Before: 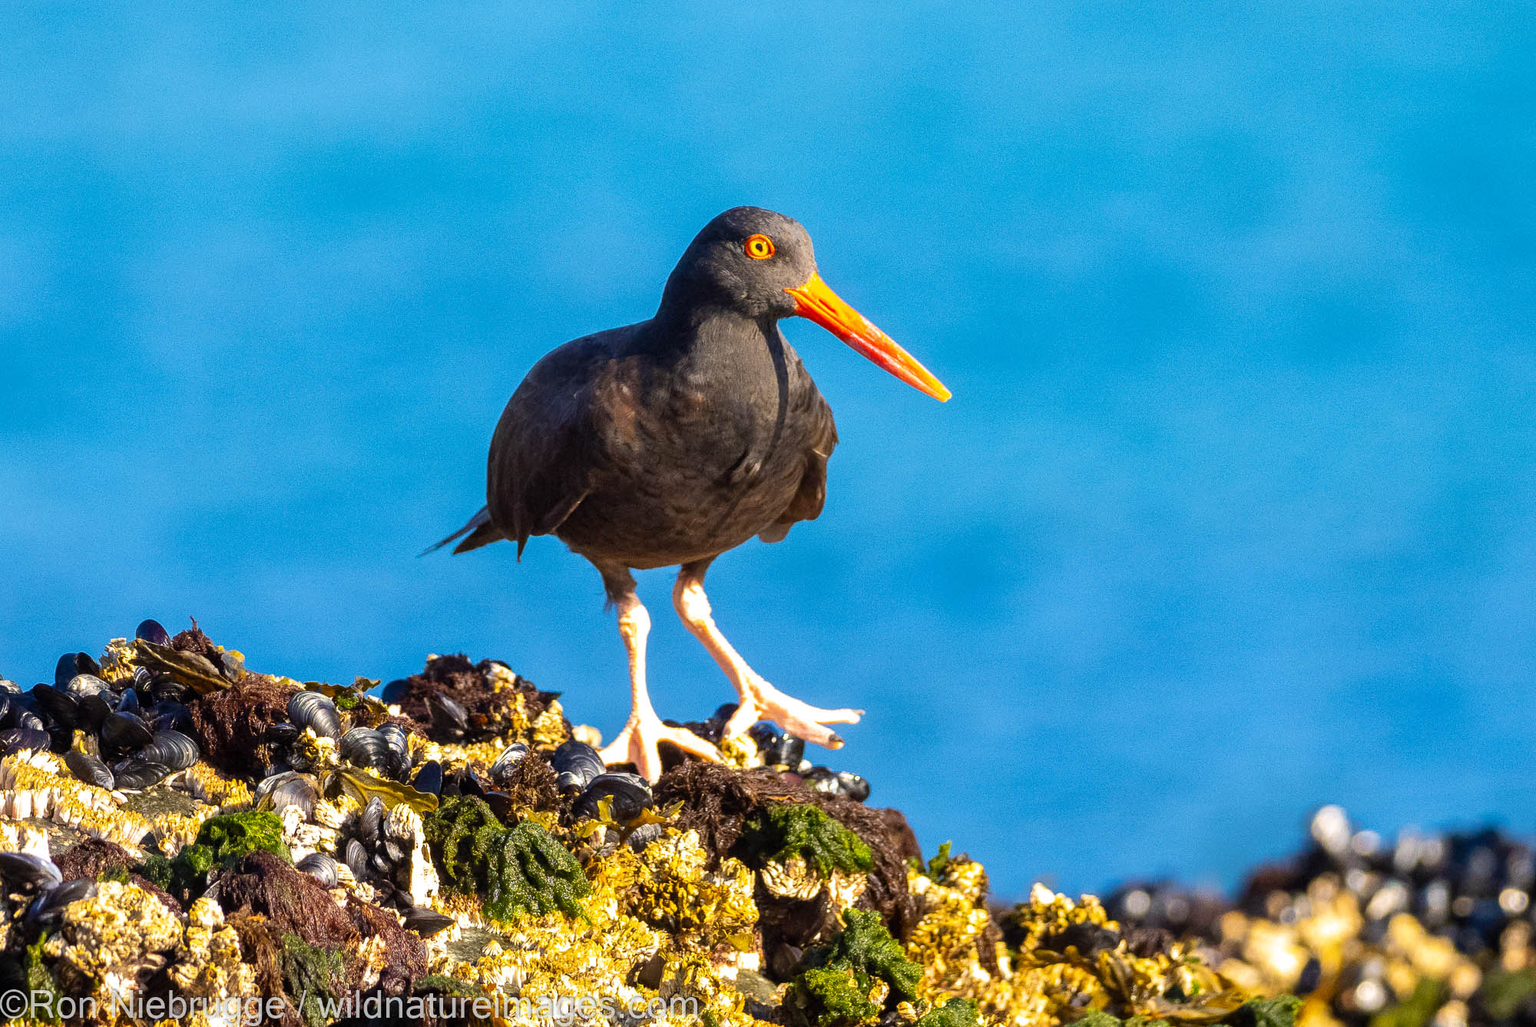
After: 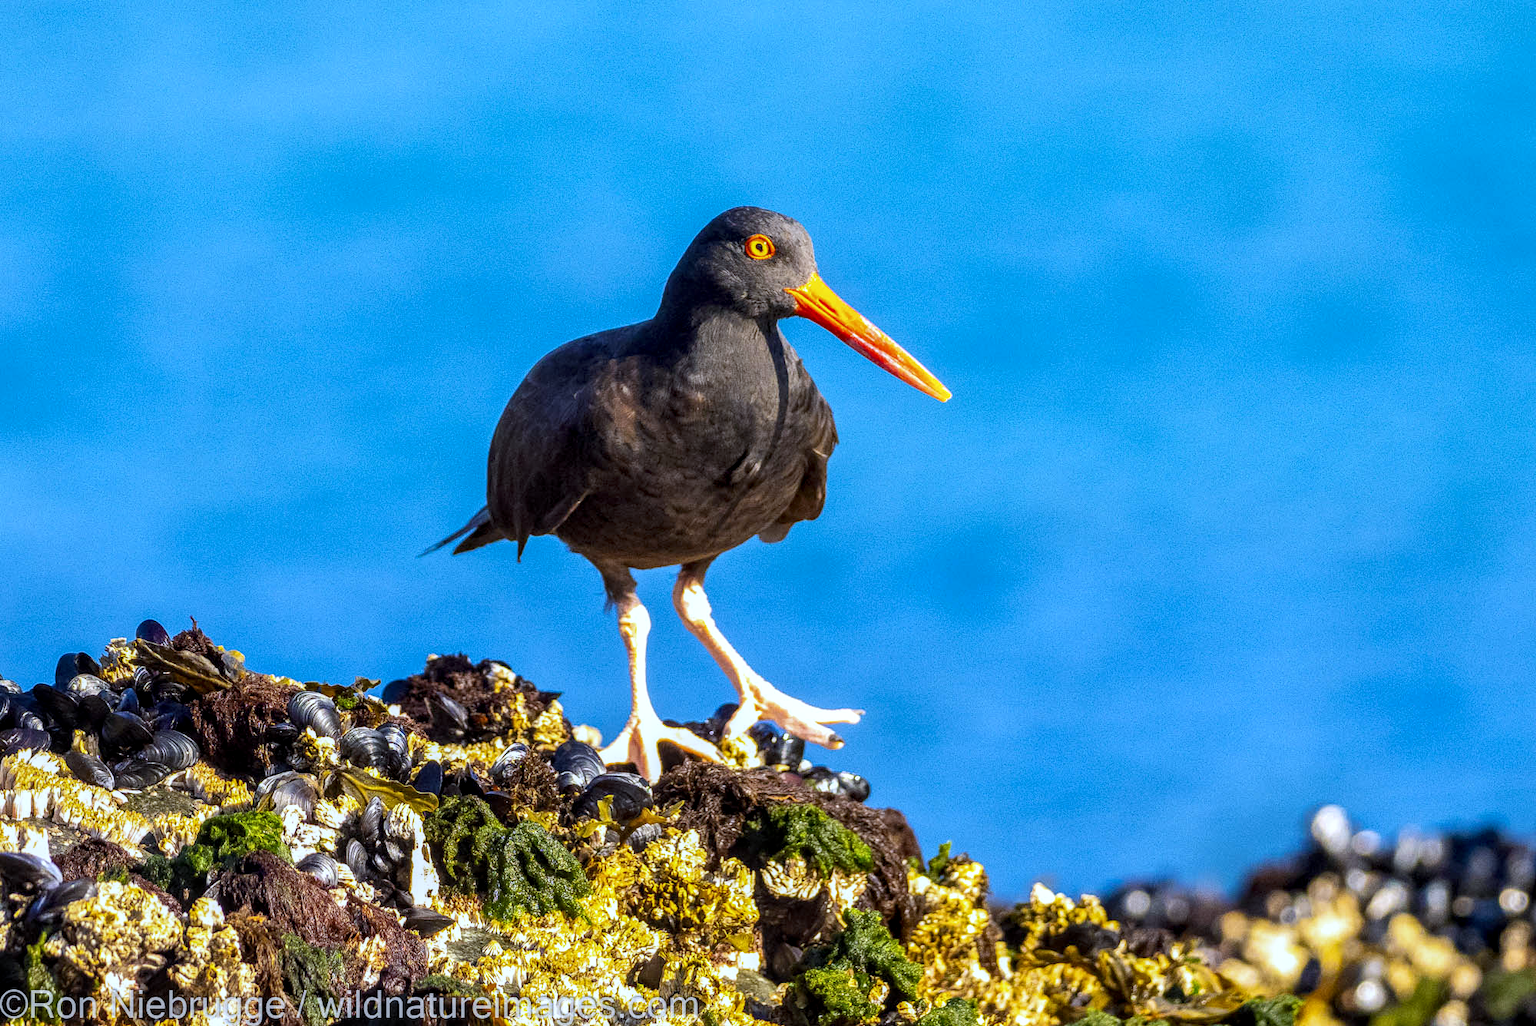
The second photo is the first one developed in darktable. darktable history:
local contrast: detail 130%
white balance: red 0.931, blue 1.11
